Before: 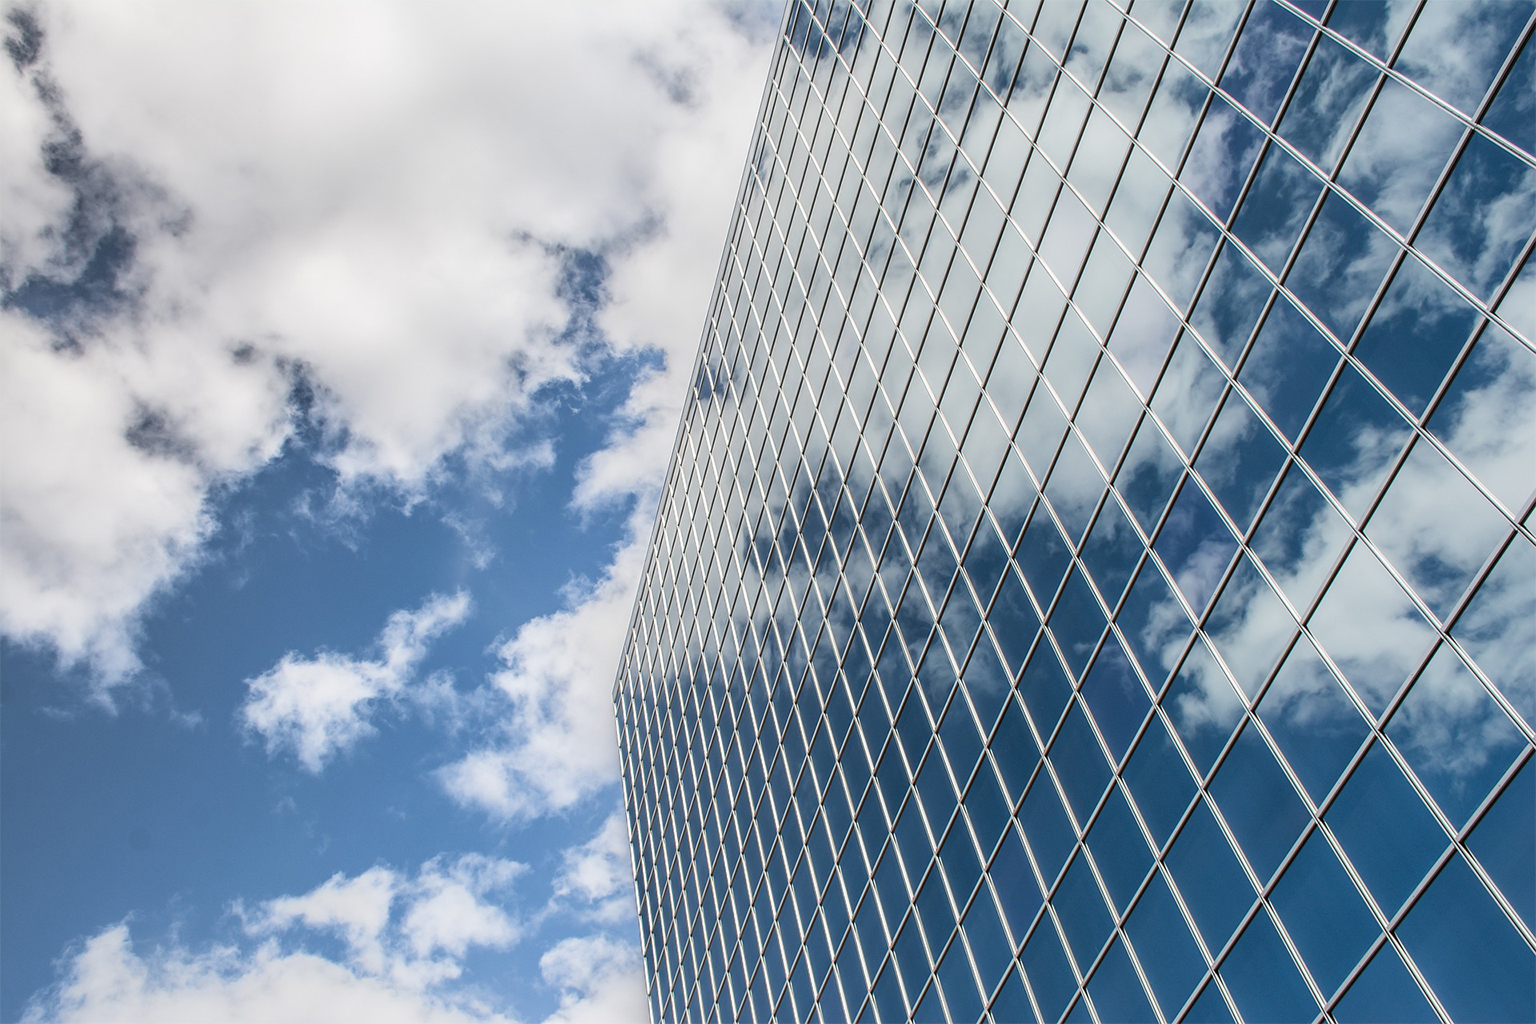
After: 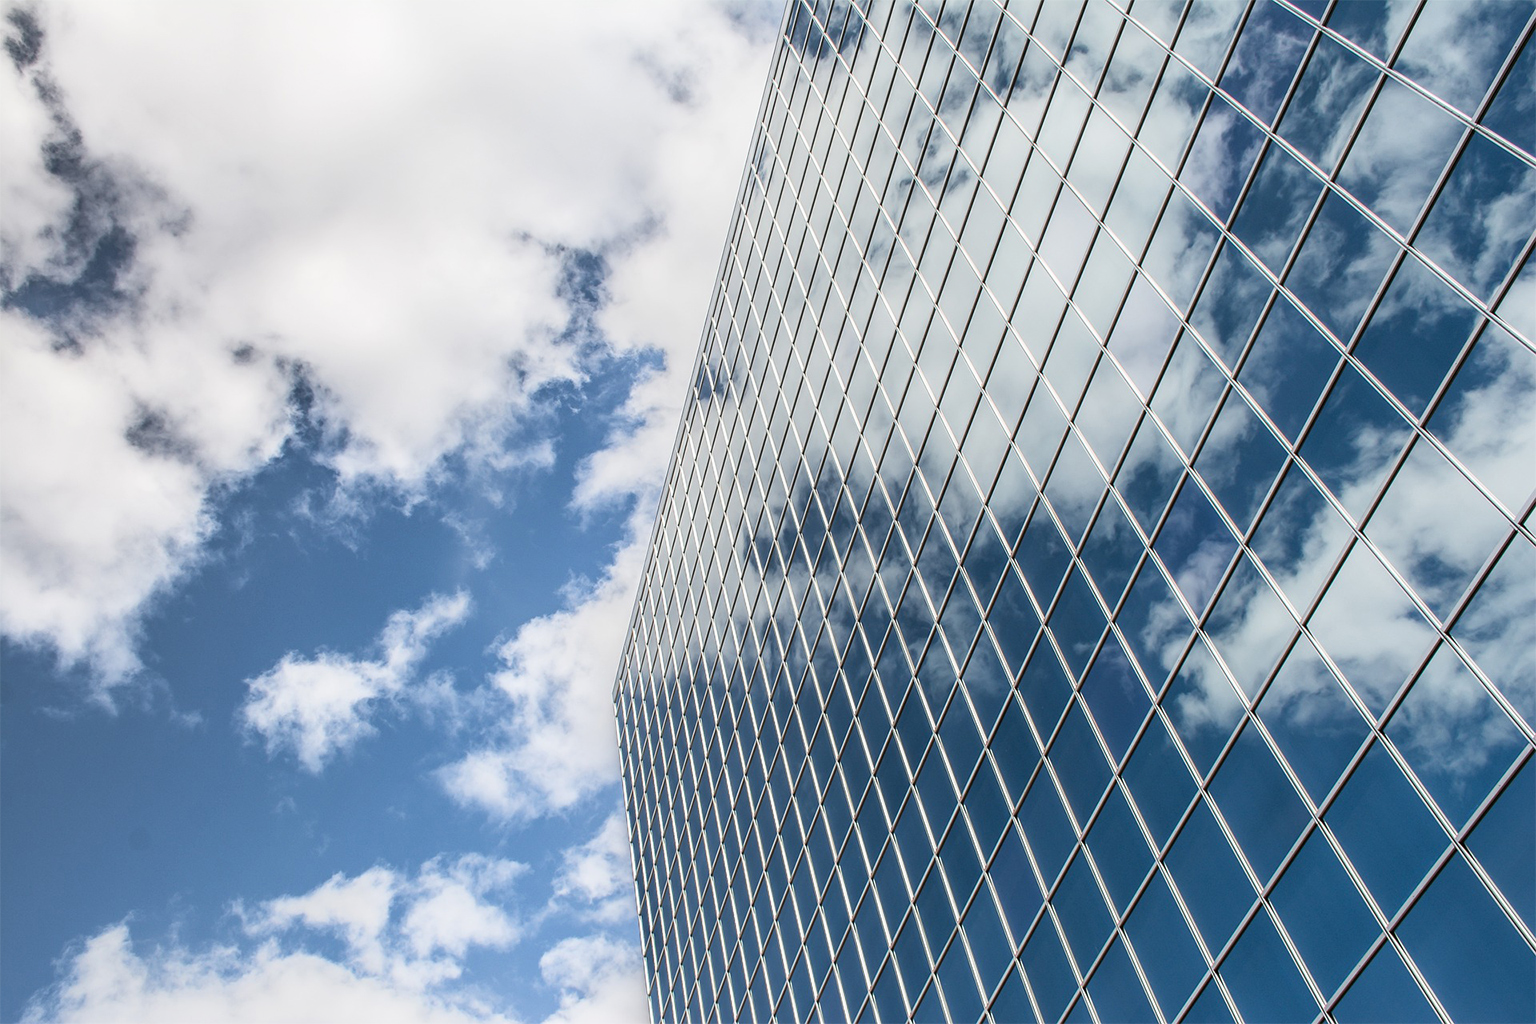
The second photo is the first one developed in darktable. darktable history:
shadows and highlights: shadows -0.648, highlights 39.21
